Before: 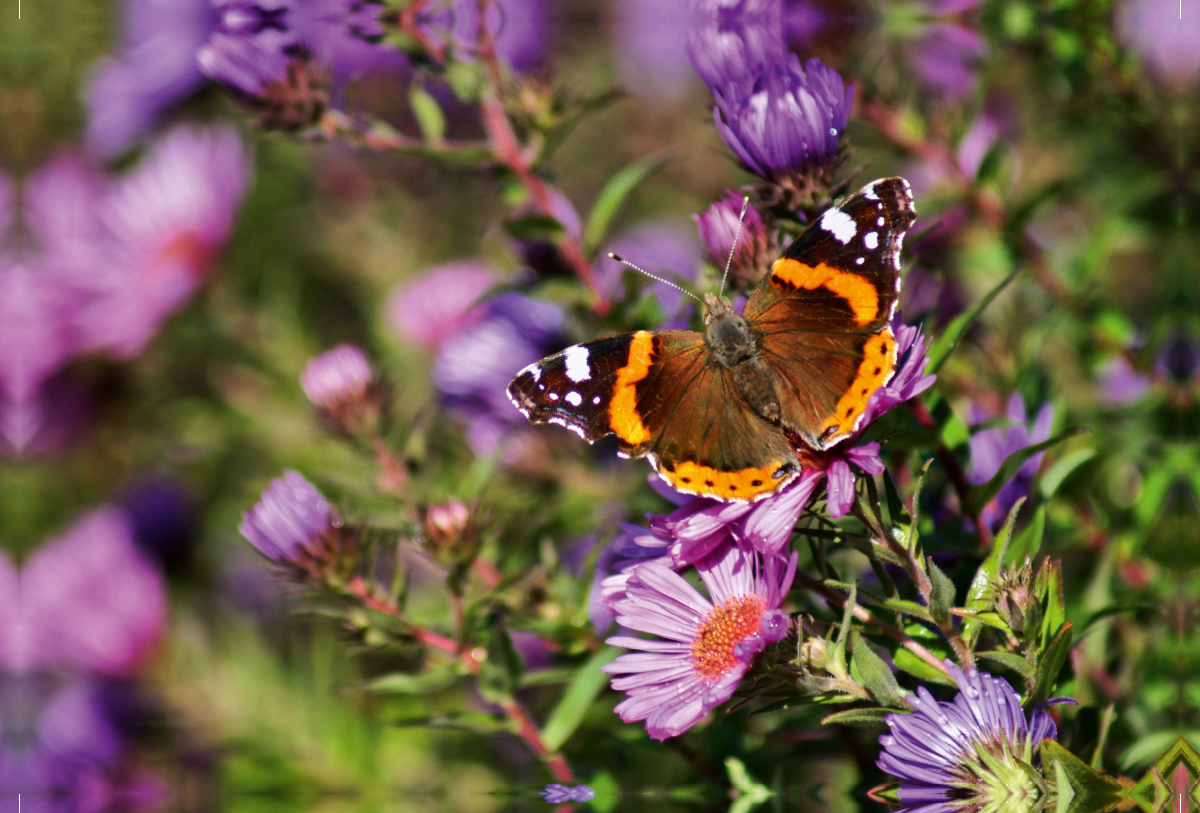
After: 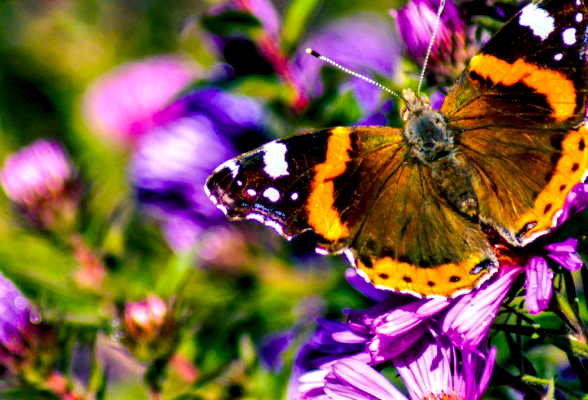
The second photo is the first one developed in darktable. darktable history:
color balance rgb: shadows lift › luminance -41.009%, shadows lift › chroma 14.381%, shadows lift › hue 259.68°, power › chroma 0.48%, power › hue 260.49°, linear chroma grading › mid-tones 8.074%, perceptual saturation grading › global saturation 36.774%, perceptual saturation grading › shadows 34.963%, perceptual brilliance grading › global brilliance 9.703%, perceptual brilliance grading › shadows 14.592%, global vibrance 20%
exposure: black level correction 0.007, exposure 0.098 EV, compensate highlight preservation false
local contrast: highlights 26%, detail 150%
crop: left 25.177%, top 25.117%, right 25.402%, bottom 25.574%
haze removal: compatibility mode true, adaptive false
